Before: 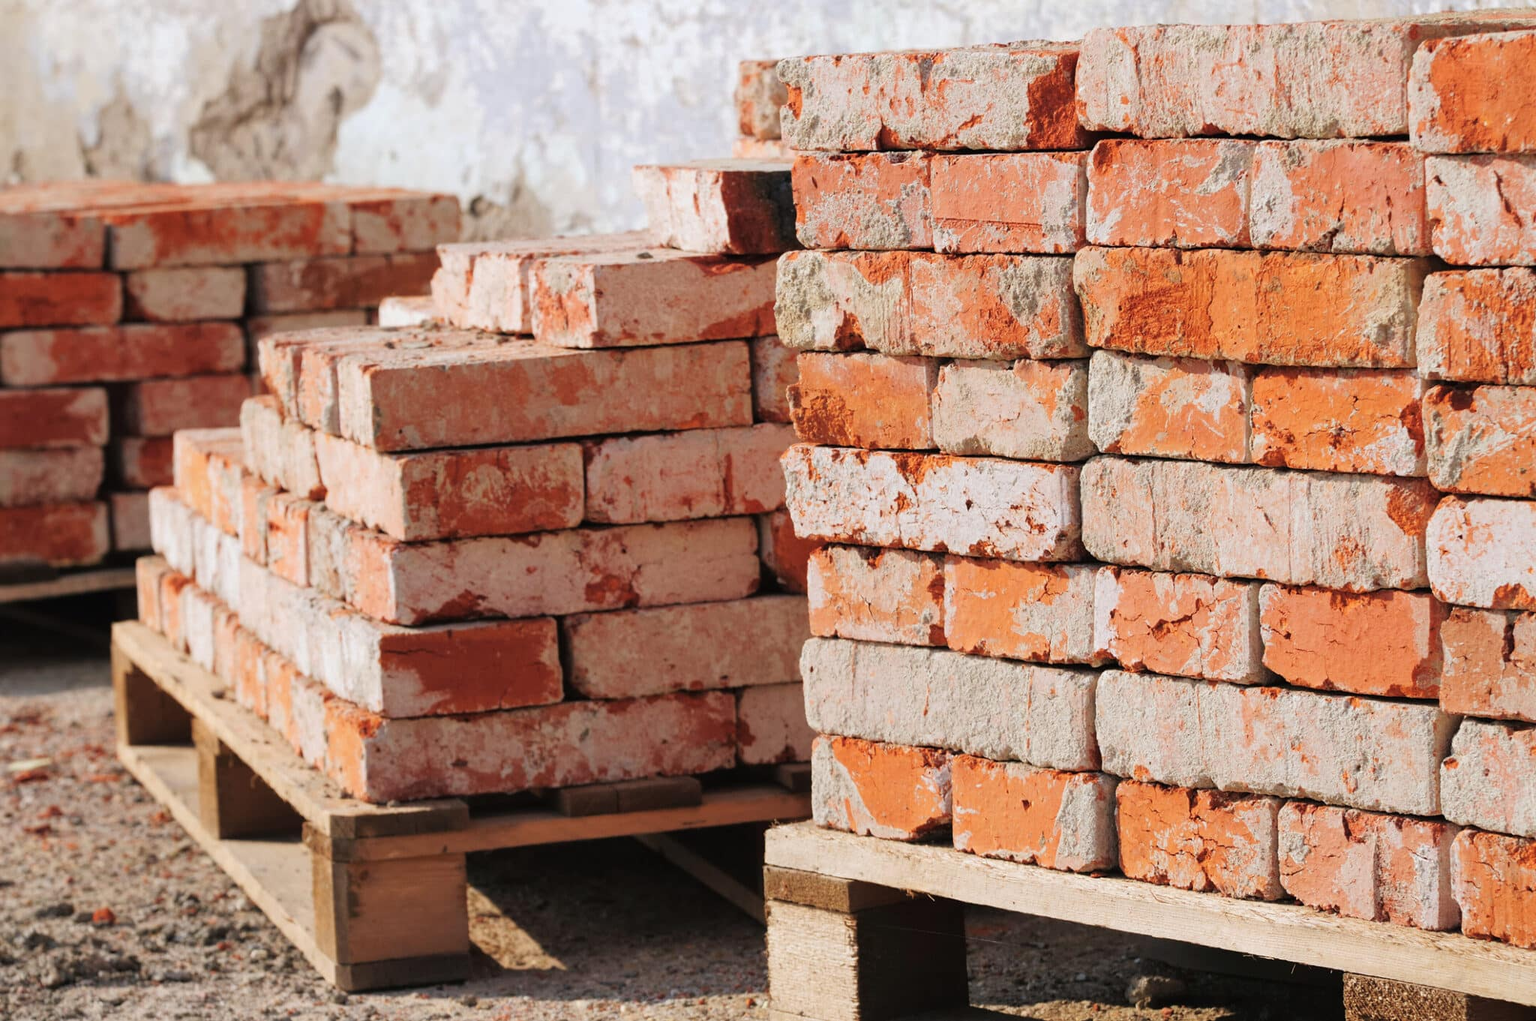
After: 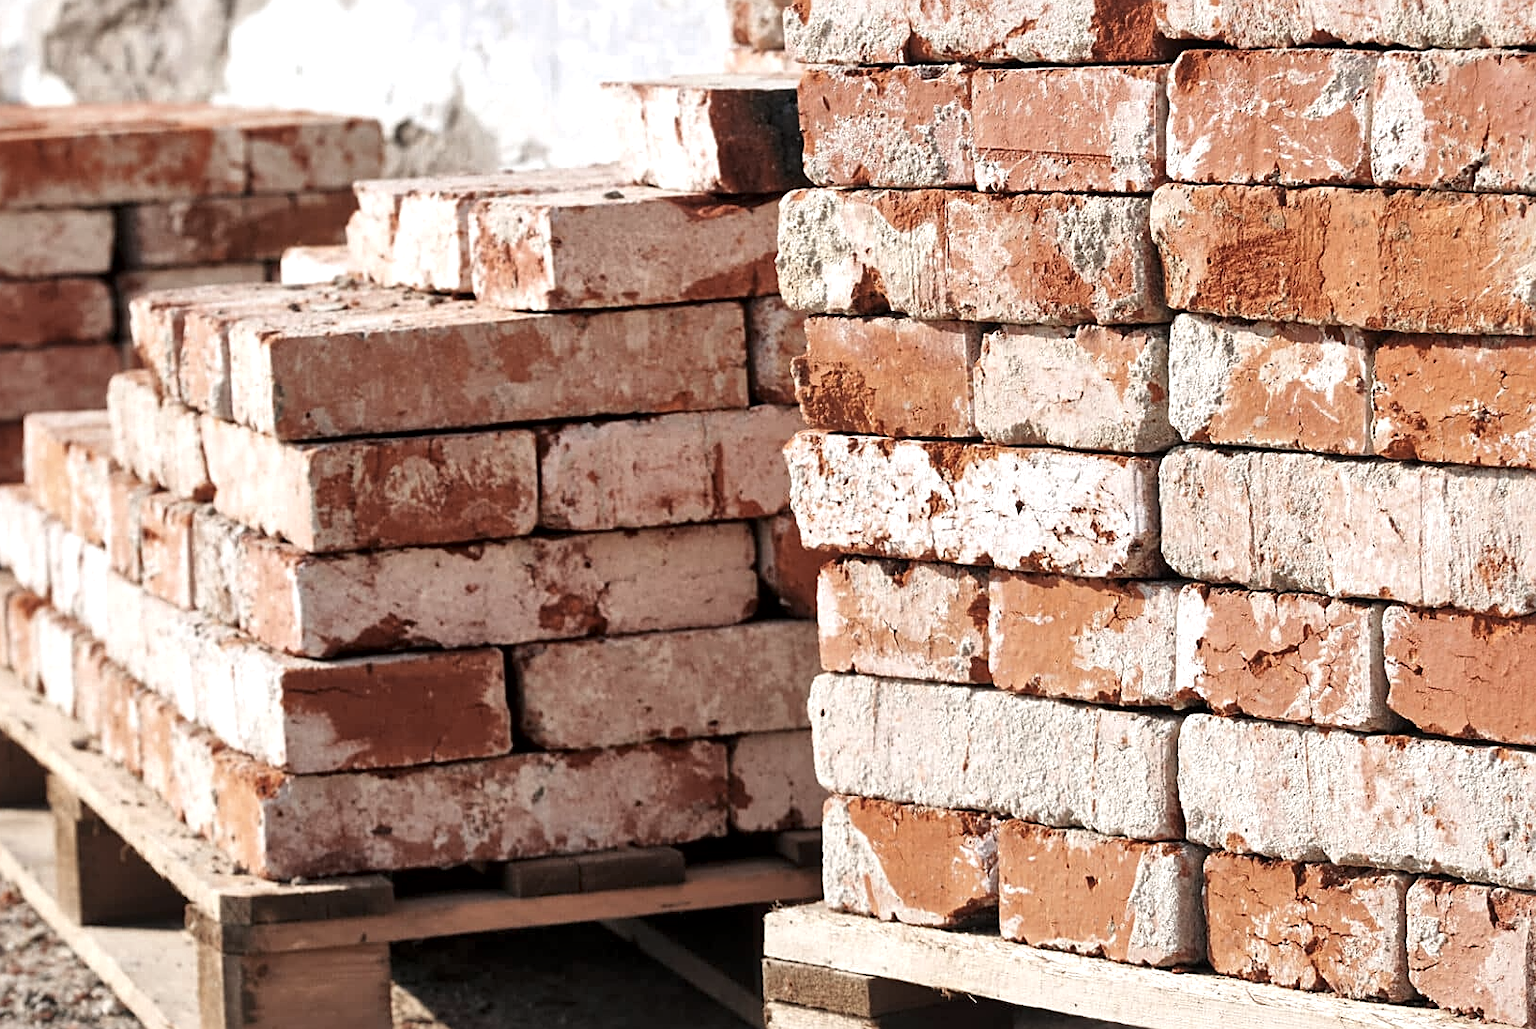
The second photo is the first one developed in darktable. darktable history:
sharpen: on, module defaults
color zones: curves: ch0 [(0, 0.5) (0.125, 0.4) (0.25, 0.5) (0.375, 0.4) (0.5, 0.4) (0.625, 0.35) (0.75, 0.35) (0.875, 0.5)]; ch1 [(0, 0.35) (0.125, 0.45) (0.25, 0.35) (0.375, 0.35) (0.5, 0.35) (0.625, 0.35) (0.75, 0.45) (0.875, 0.35)]; ch2 [(0, 0.6) (0.125, 0.5) (0.25, 0.5) (0.375, 0.6) (0.5, 0.6) (0.625, 0.5) (0.75, 0.5) (0.875, 0.5)]
crop and rotate: left 10.083%, top 9.818%, right 9.991%, bottom 9.636%
local contrast: mode bilateral grid, contrast 24, coarseness 60, detail 152%, midtone range 0.2
exposure: black level correction 0, exposure 0.499 EV, compensate highlight preservation false
contrast brightness saturation: contrast 0.101, saturation -0.282
